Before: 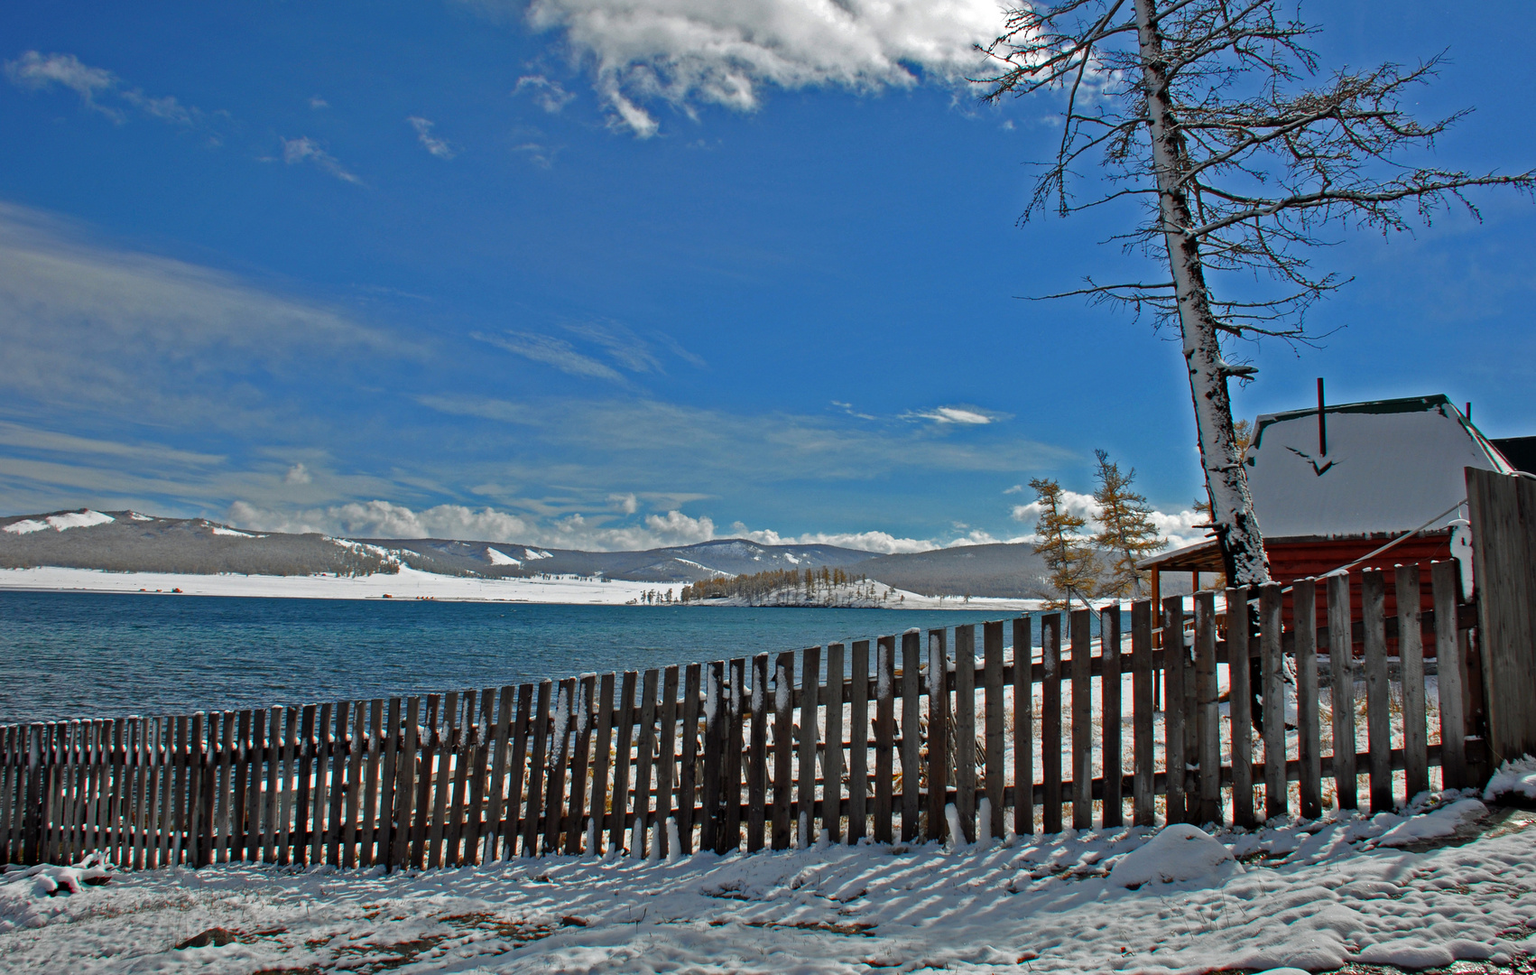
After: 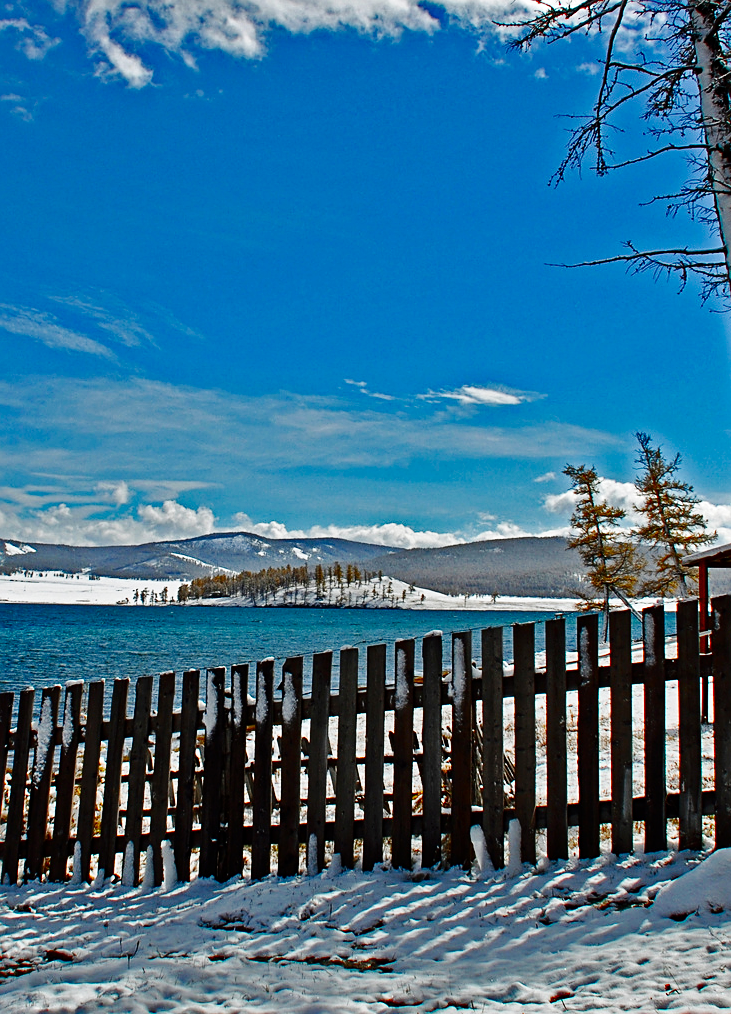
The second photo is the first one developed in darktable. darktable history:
base curve: curves: ch0 [(0, 0) (0.036, 0.025) (0.121, 0.166) (0.206, 0.329) (0.605, 0.79) (1, 1)], preserve colors none
contrast brightness saturation: contrast 0.07, brightness -0.134, saturation 0.052
crop: left 33.904%, top 6.044%, right 23.127%
sharpen: on, module defaults
